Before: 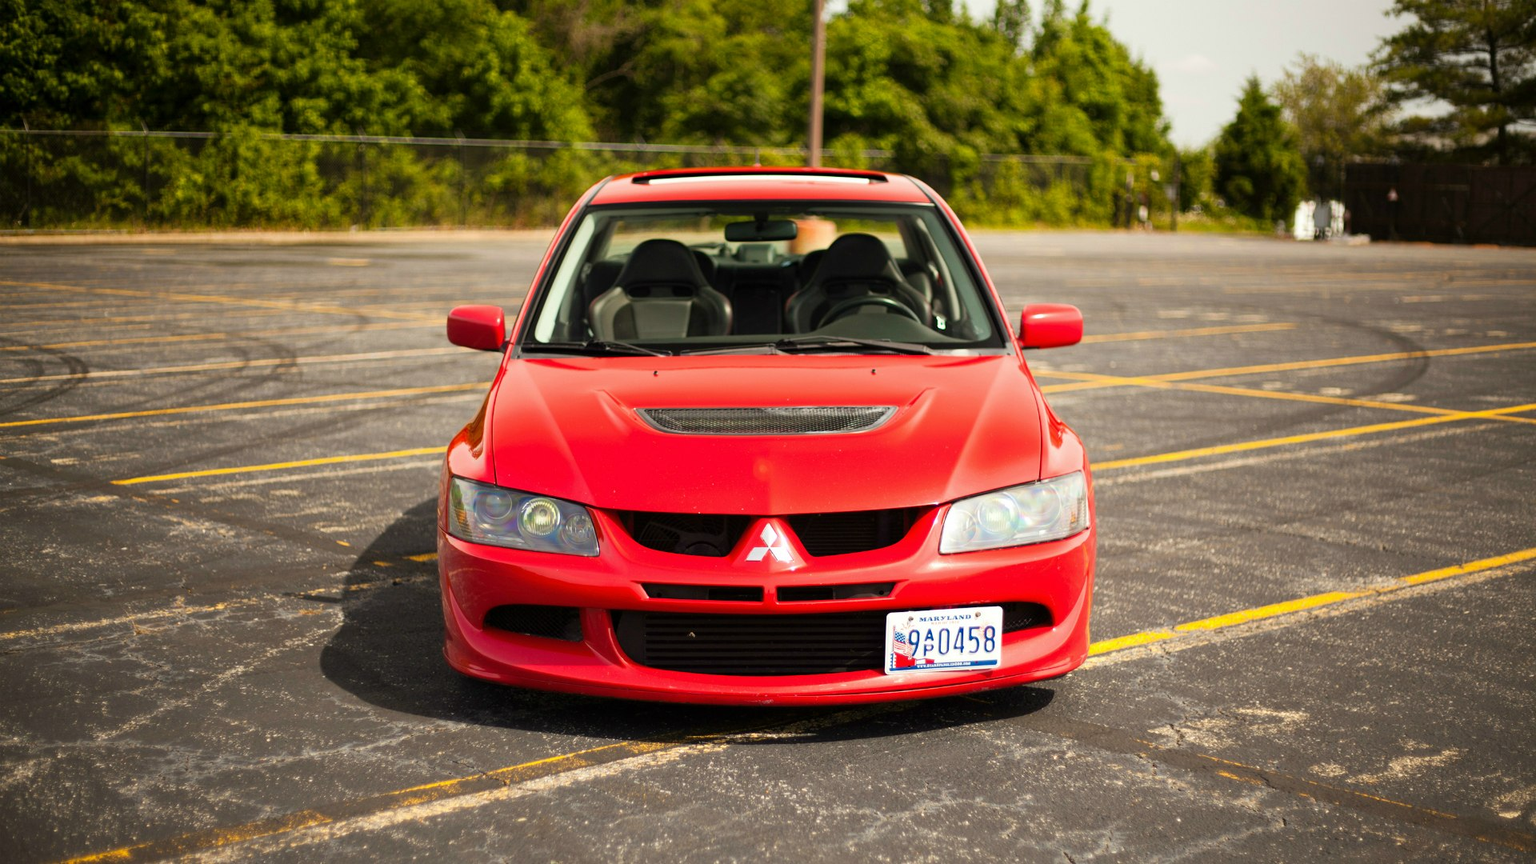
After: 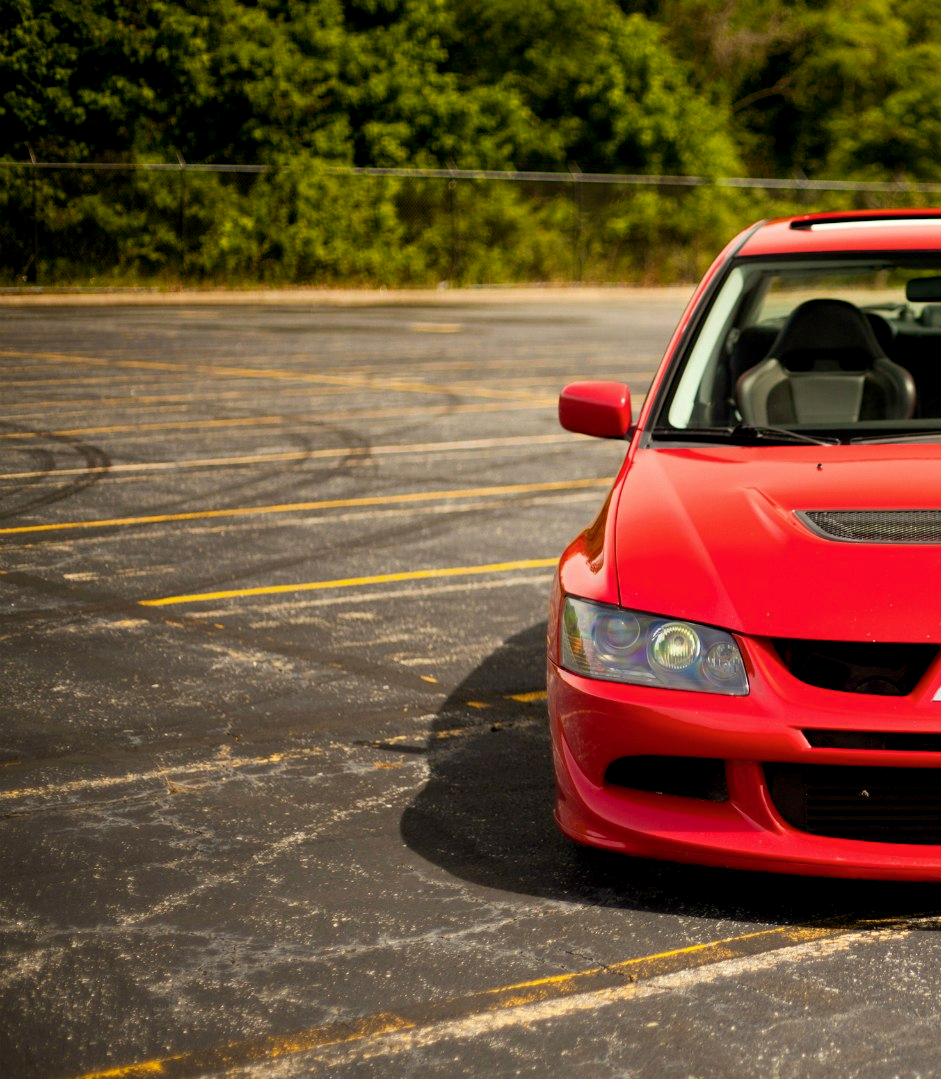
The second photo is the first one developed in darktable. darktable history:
crop and rotate: left 0.002%, top 0%, right 50.938%
color balance rgb: shadows lift › luminance -9.184%, power › chroma 0.234%, power › hue 63.17°, global offset › luminance -0.513%, perceptual saturation grading › global saturation -4.07%, global vibrance 20%
